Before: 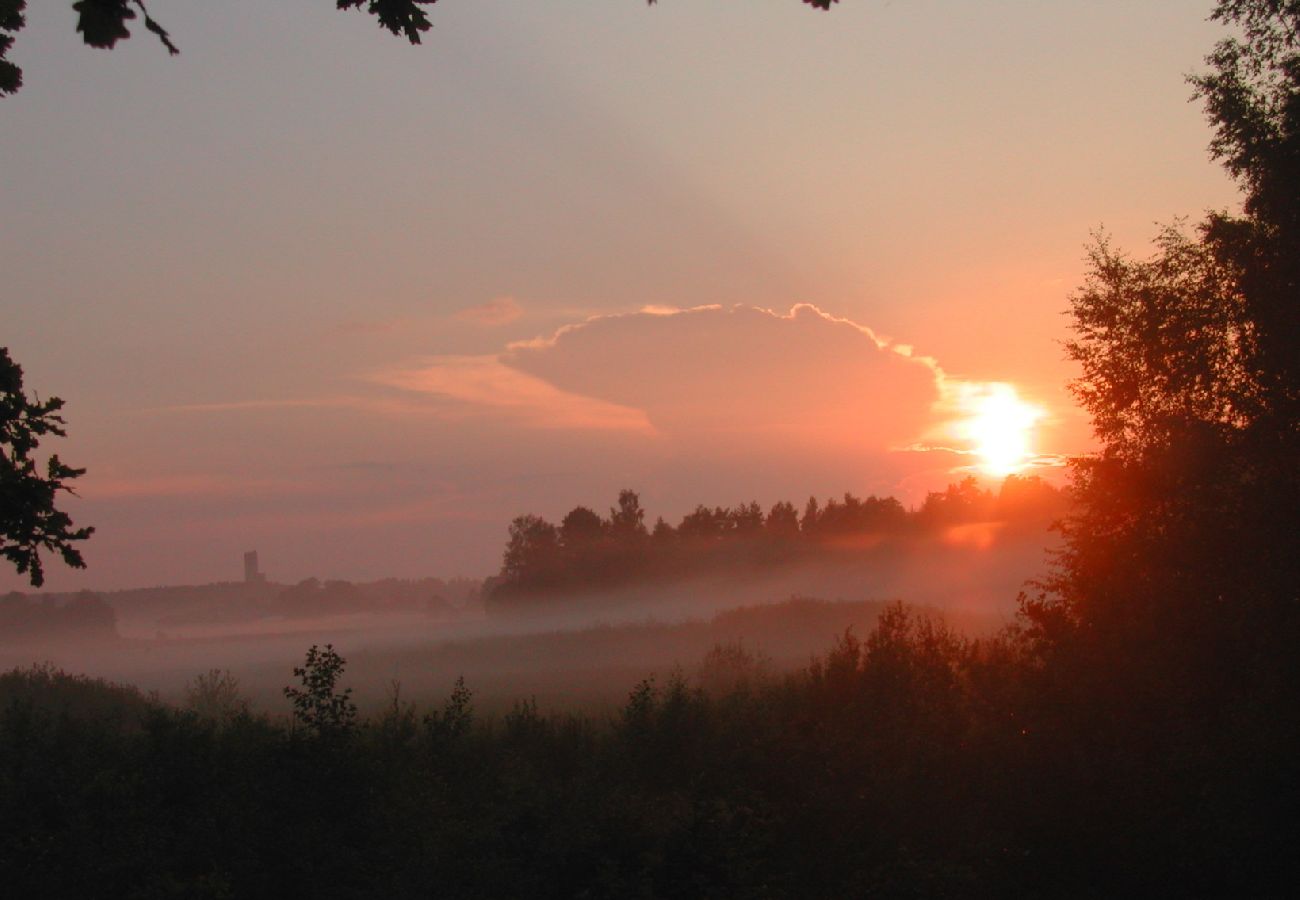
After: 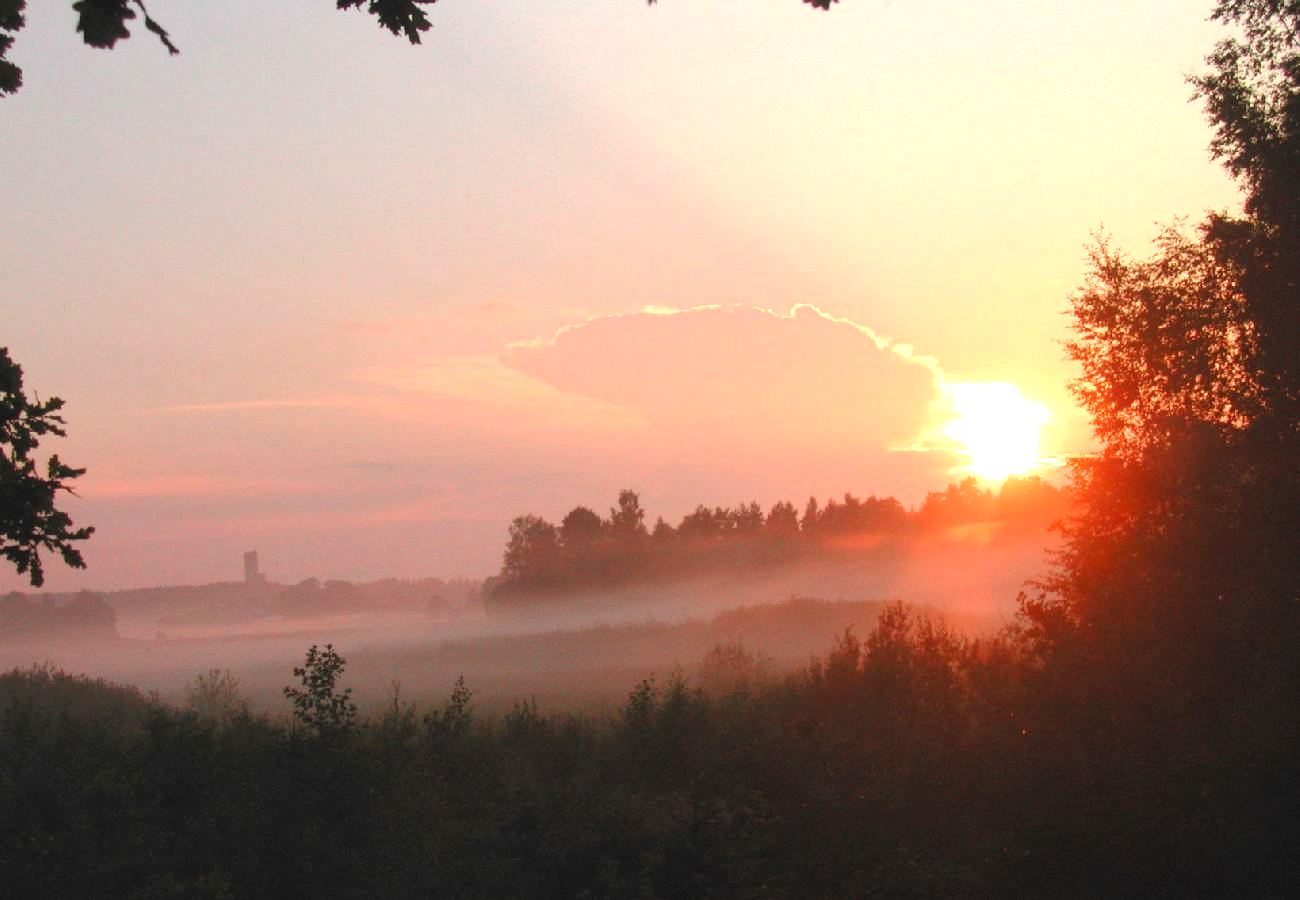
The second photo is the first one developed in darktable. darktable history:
tone curve: curves: ch0 [(0, 0) (0.003, 0.022) (0.011, 0.027) (0.025, 0.038) (0.044, 0.056) (0.069, 0.081) (0.1, 0.11) (0.136, 0.145) (0.177, 0.185) (0.224, 0.229) (0.277, 0.278) (0.335, 0.335) (0.399, 0.399) (0.468, 0.468) (0.543, 0.543) (0.623, 0.623) (0.709, 0.705) (0.801, 0.793) (0.898, 0.887) (1, 1)], preserve colors none
tone equalizer: on, module defaults
exposure: exposure 1.2 EV, compensate highlight preservation false
